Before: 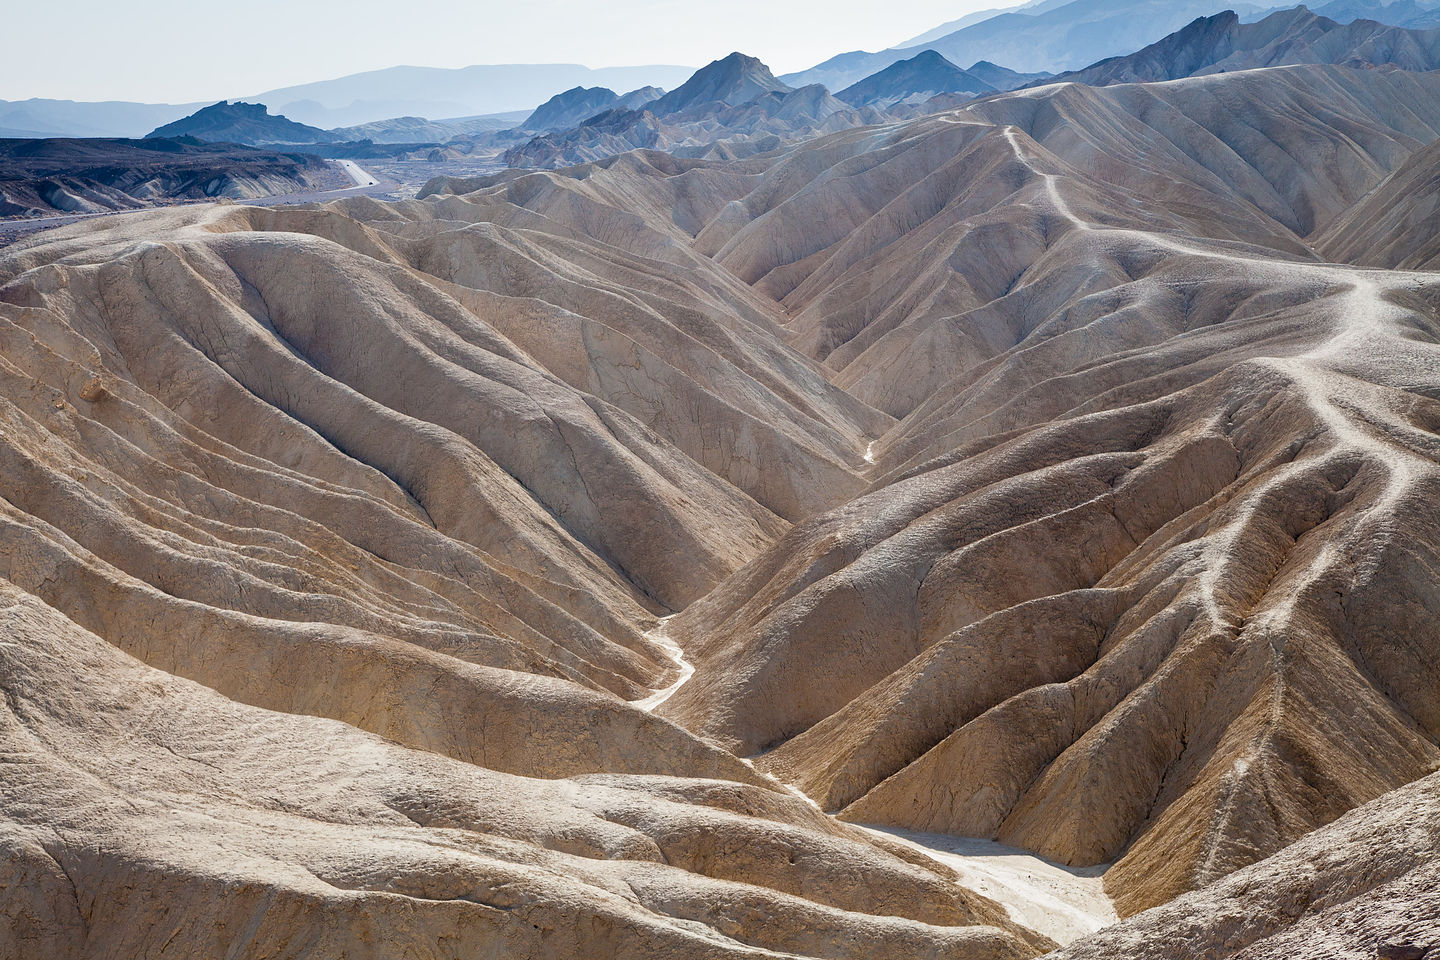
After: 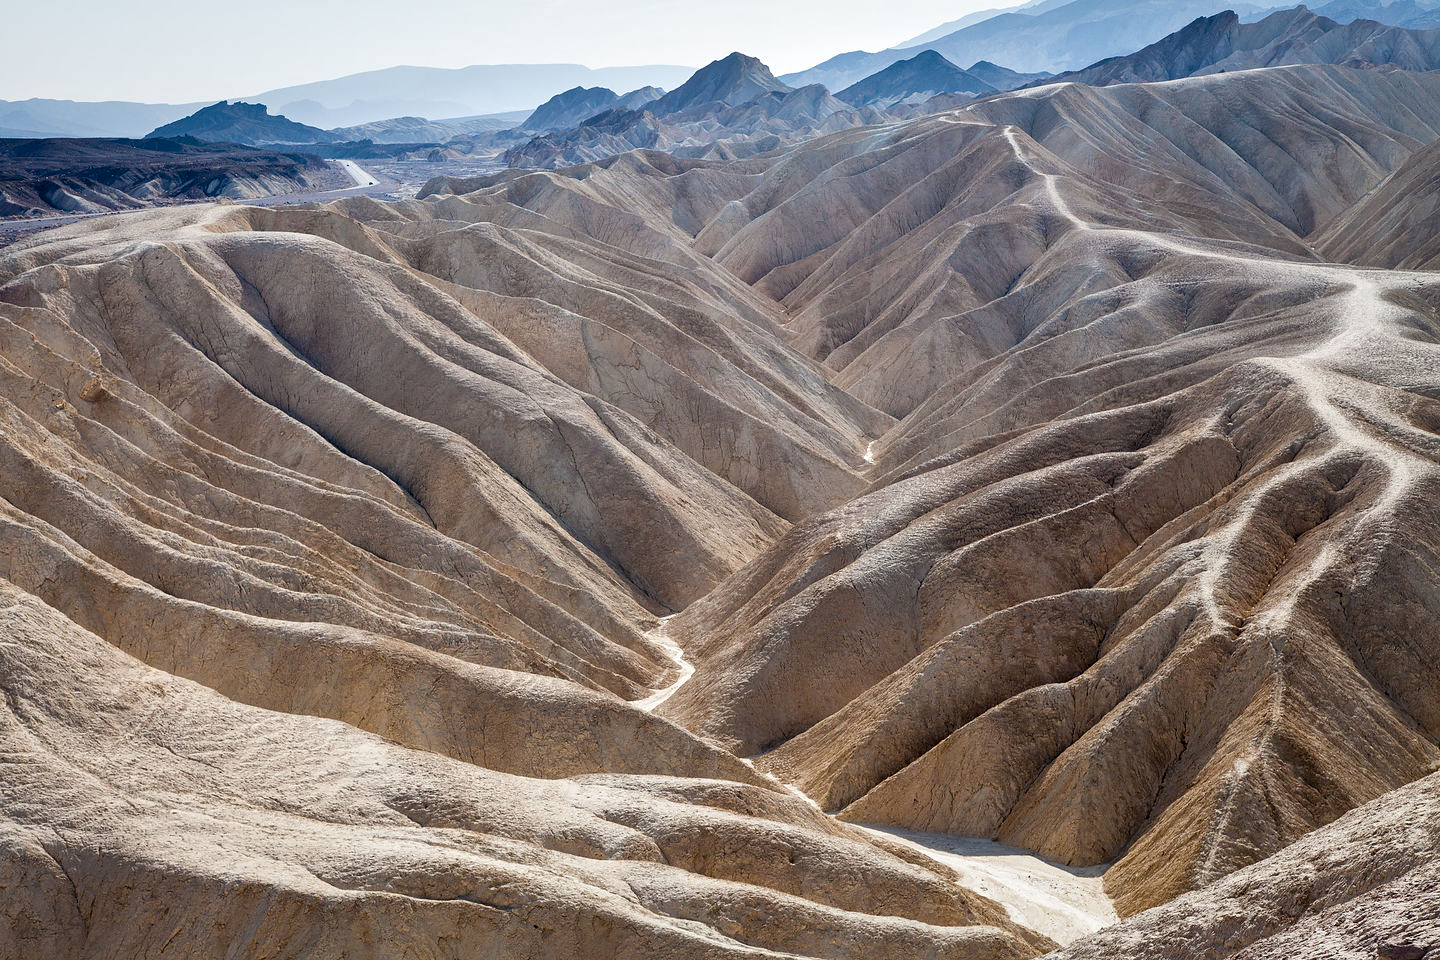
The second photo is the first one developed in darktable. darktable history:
local contrast: mode bilateral grid, contrast 20, coarseness 50, detail 140%, midtone range 0.2
